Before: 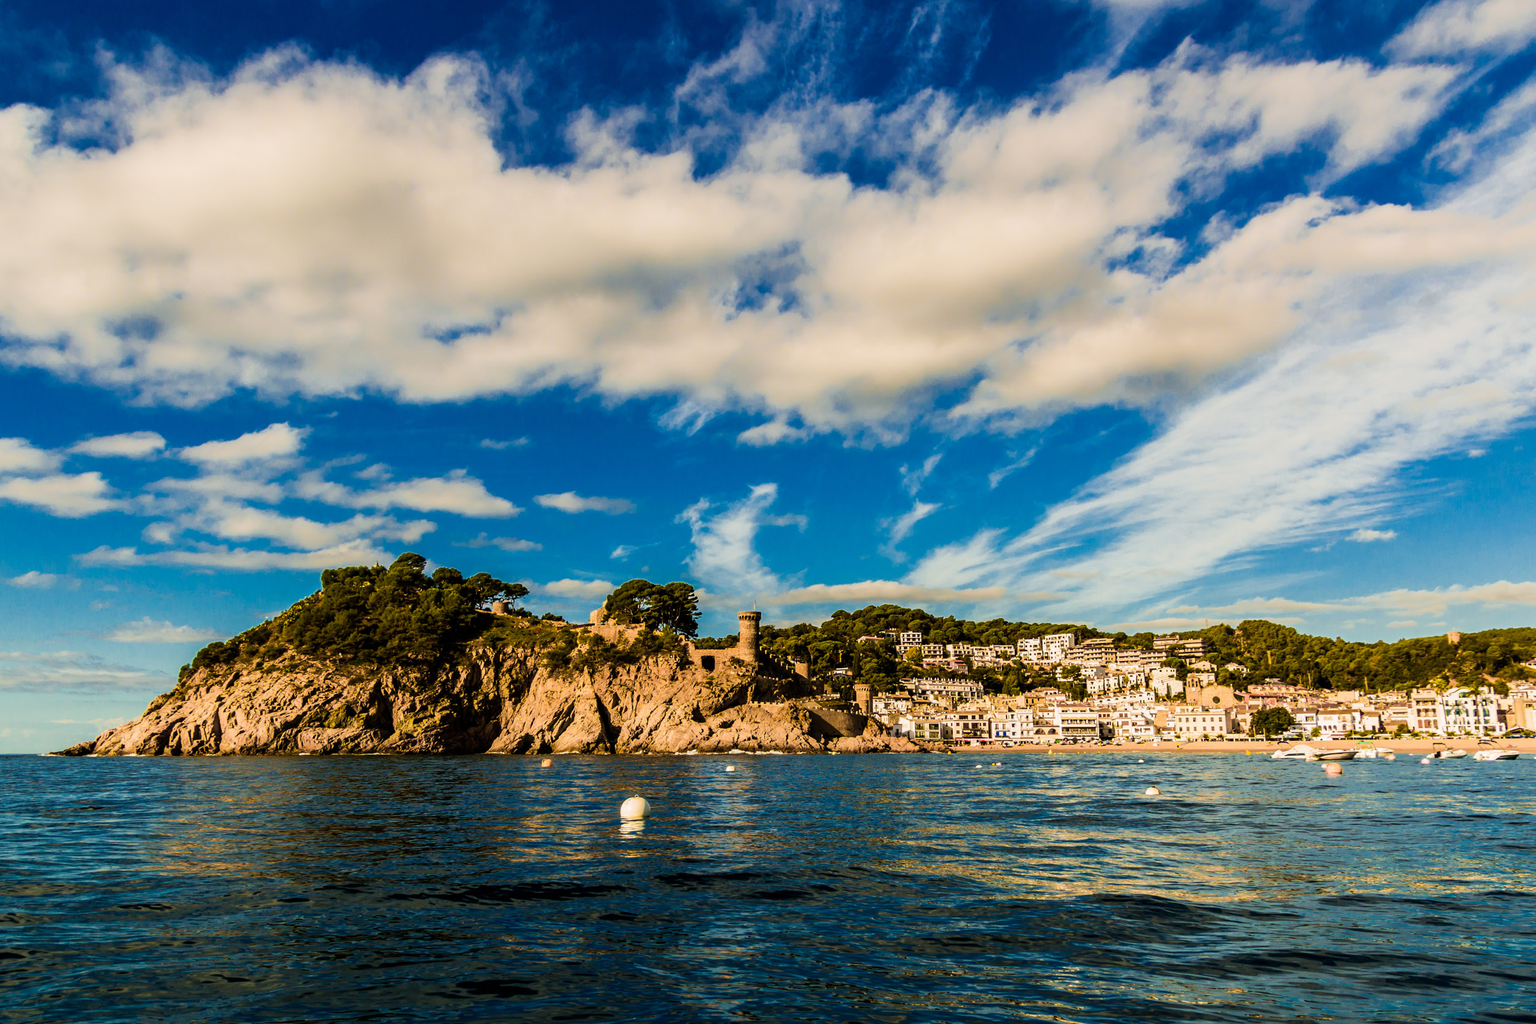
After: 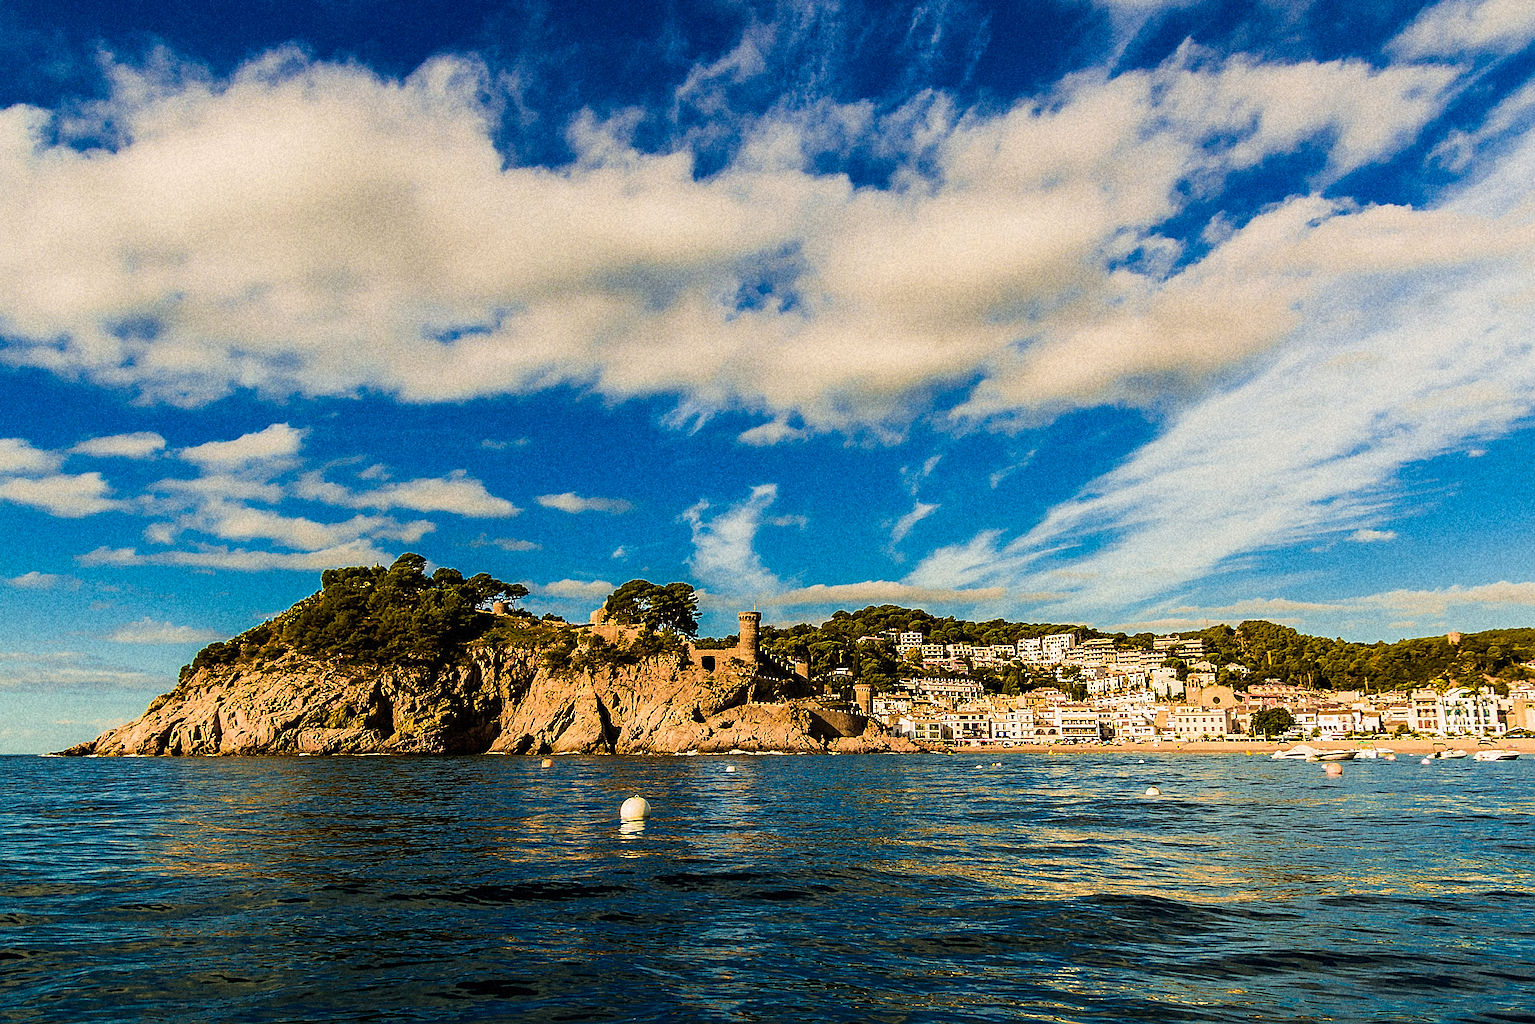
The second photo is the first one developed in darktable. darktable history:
grain: coarseness 14.49 ISO, strength 48.04%, mid-tones bias 35%
sharpen: radius 1.4, amount 1.25, threshold 0.7
color correction: saturation 1.1
